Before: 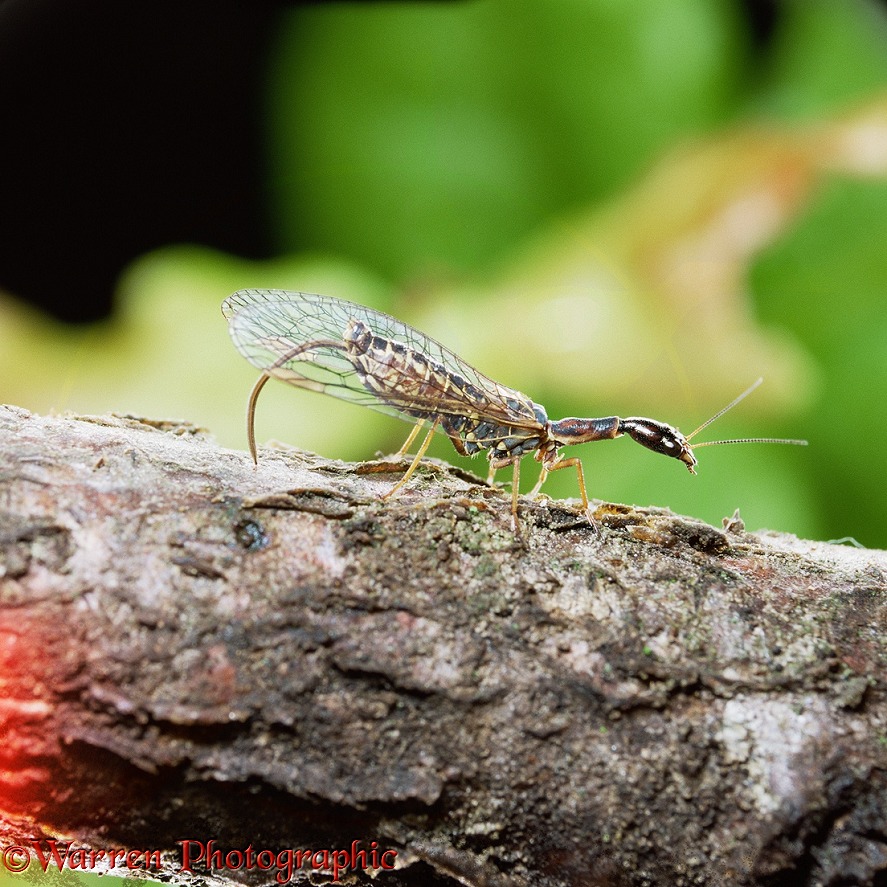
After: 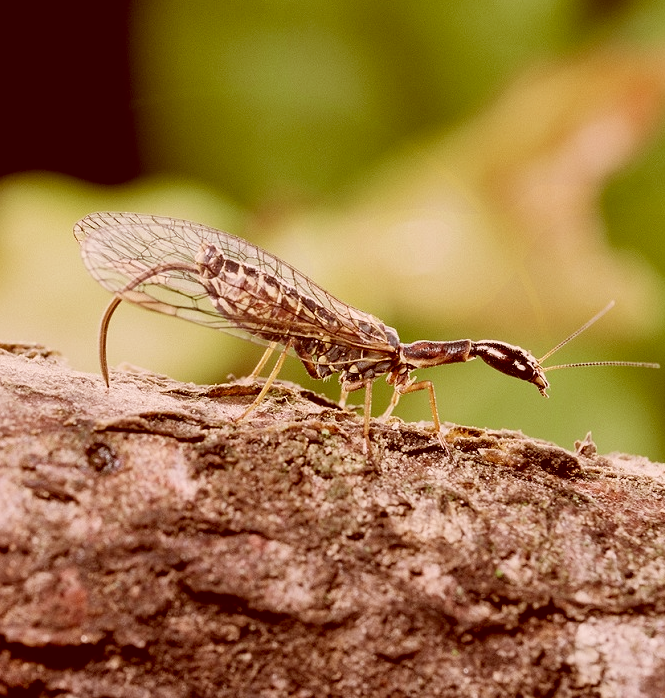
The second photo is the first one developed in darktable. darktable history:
filmic rgb: black relative exposure -12.68 EV, white relative exposure 2.82 EV, target black luminance 0%, hardness 8.61, latitude 70.81%, contrast 1.136, shadows ↔ highlights balance -0.581%, iterations of high-quality reconstruction 0
color correction: highlights a* 9.01, highlights b* 8.59, shadows a* 39.4, shadows b* 39.86, saturation 0.768
shadows and highlights: shadows 40.02, highlights -54.8, low approximation 0.01, soften with gaussian
exposure: black level correction 0.002, exposure -0.202 EV, compensate exposure bias true, compensate highlight preservation false
crop: left 16.794%, top 8.683%, right 8.225%, bottom 12.532%
